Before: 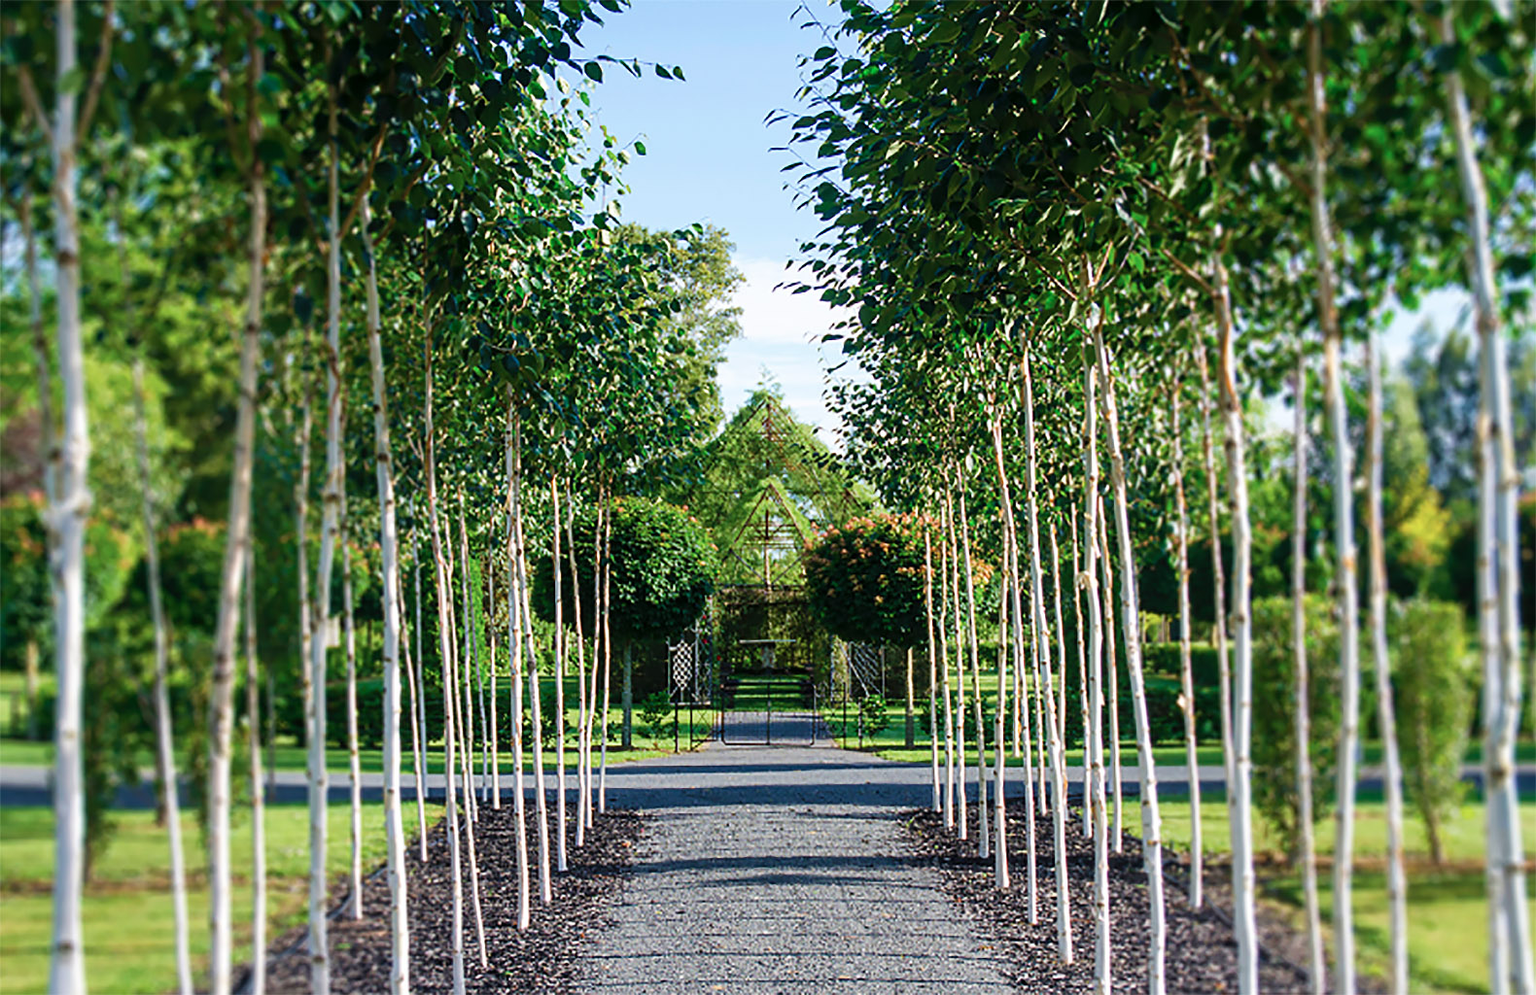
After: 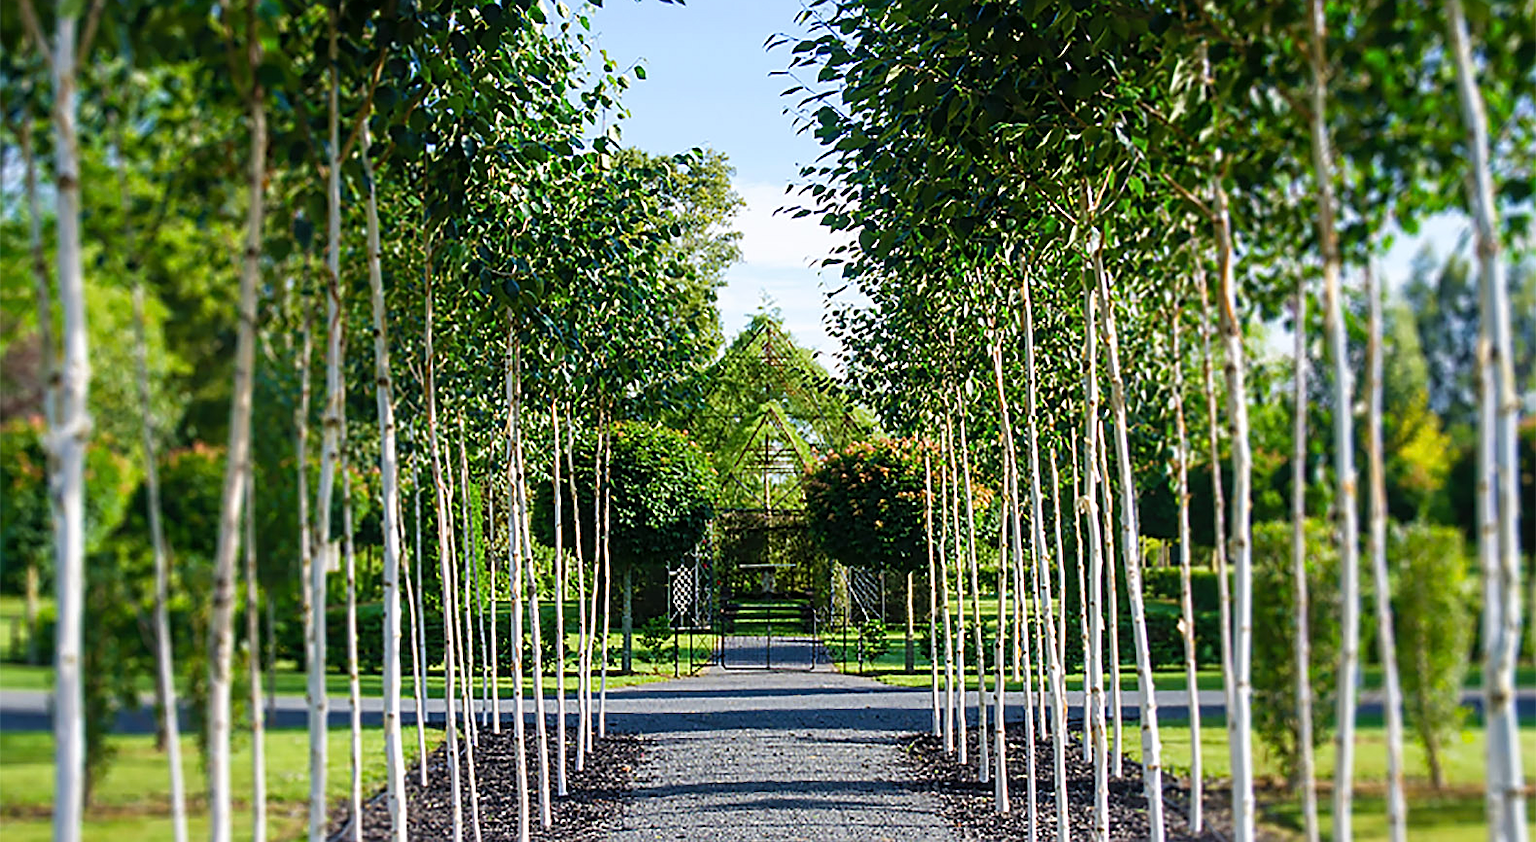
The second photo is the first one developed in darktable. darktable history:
sharpen: on, module defaults
crop: top 7.621%, bottom 7.657%
